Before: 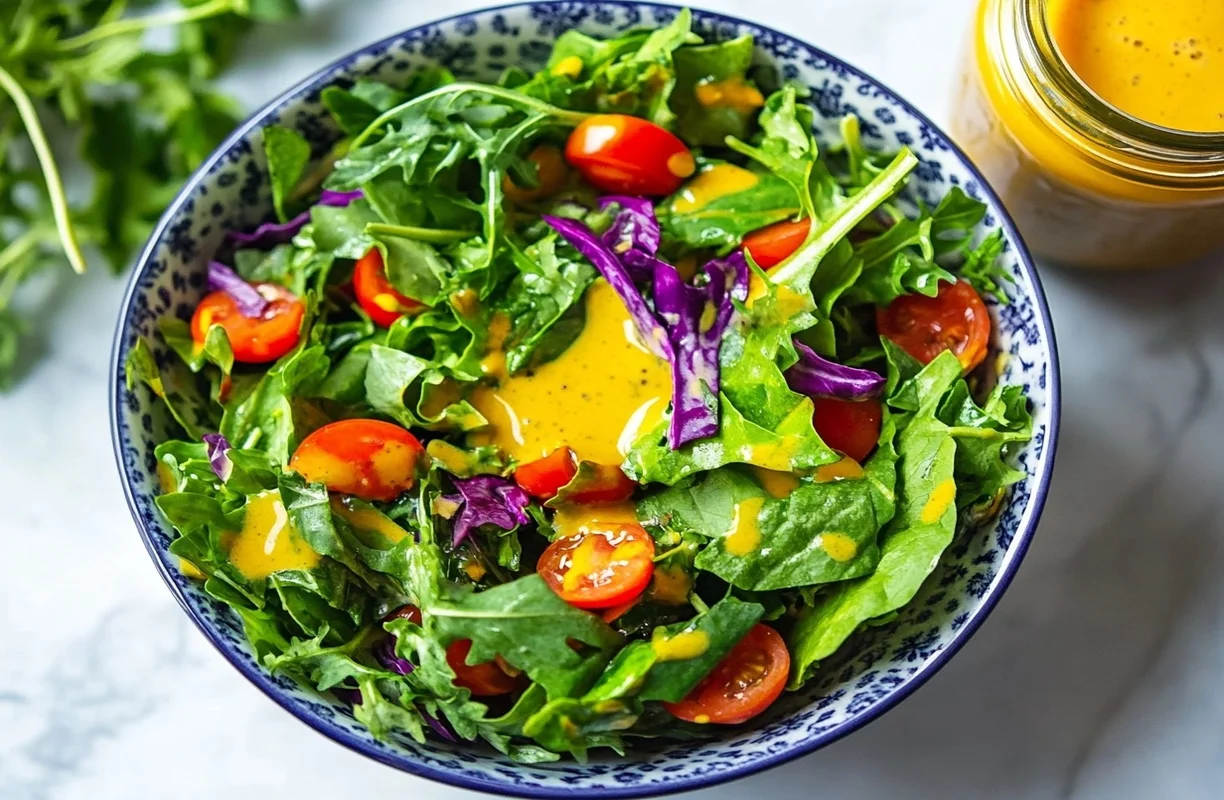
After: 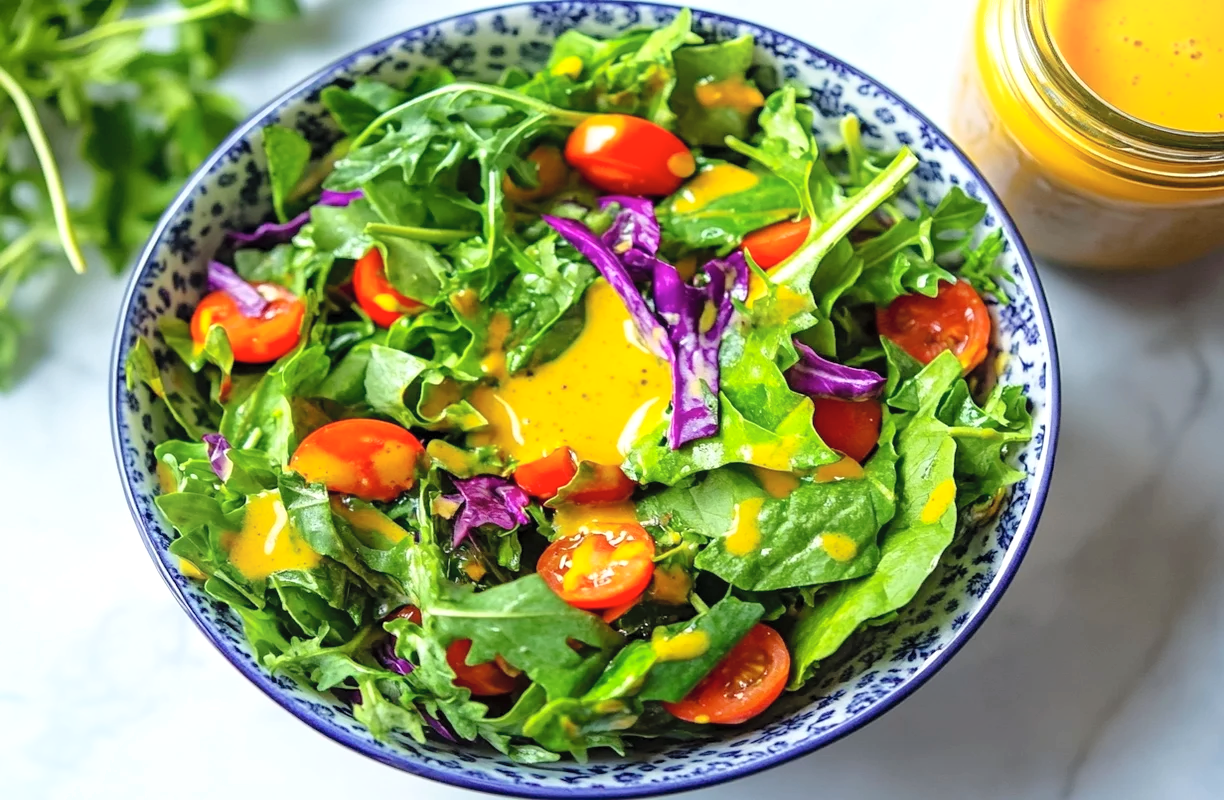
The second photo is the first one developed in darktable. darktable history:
exposure: black level correction 0.018, exposure 0.058 EV
surface blur: radius 21
shadows and highlights: radius 122.28, shadows -81.53, highlights 52.48, highlights color adjustment 52%, soften with gaussian
contrast brightness saturation: contrast 0.12, brightness 0.17, saturation 0.07
tone curve: curves: ch0 [(0, 0) (0.48, 0.504) (0.746, 0.705) (1, 1)], color space Lab, linked channels
